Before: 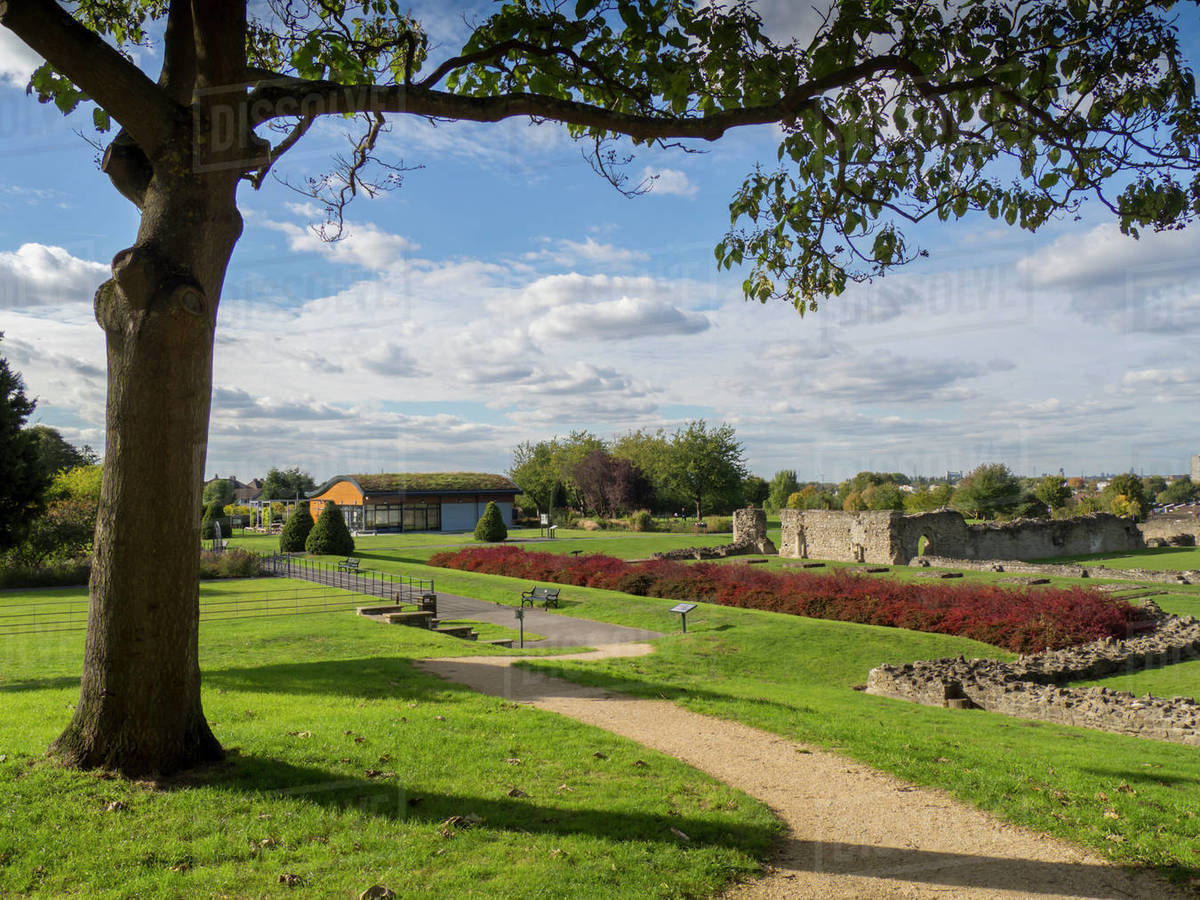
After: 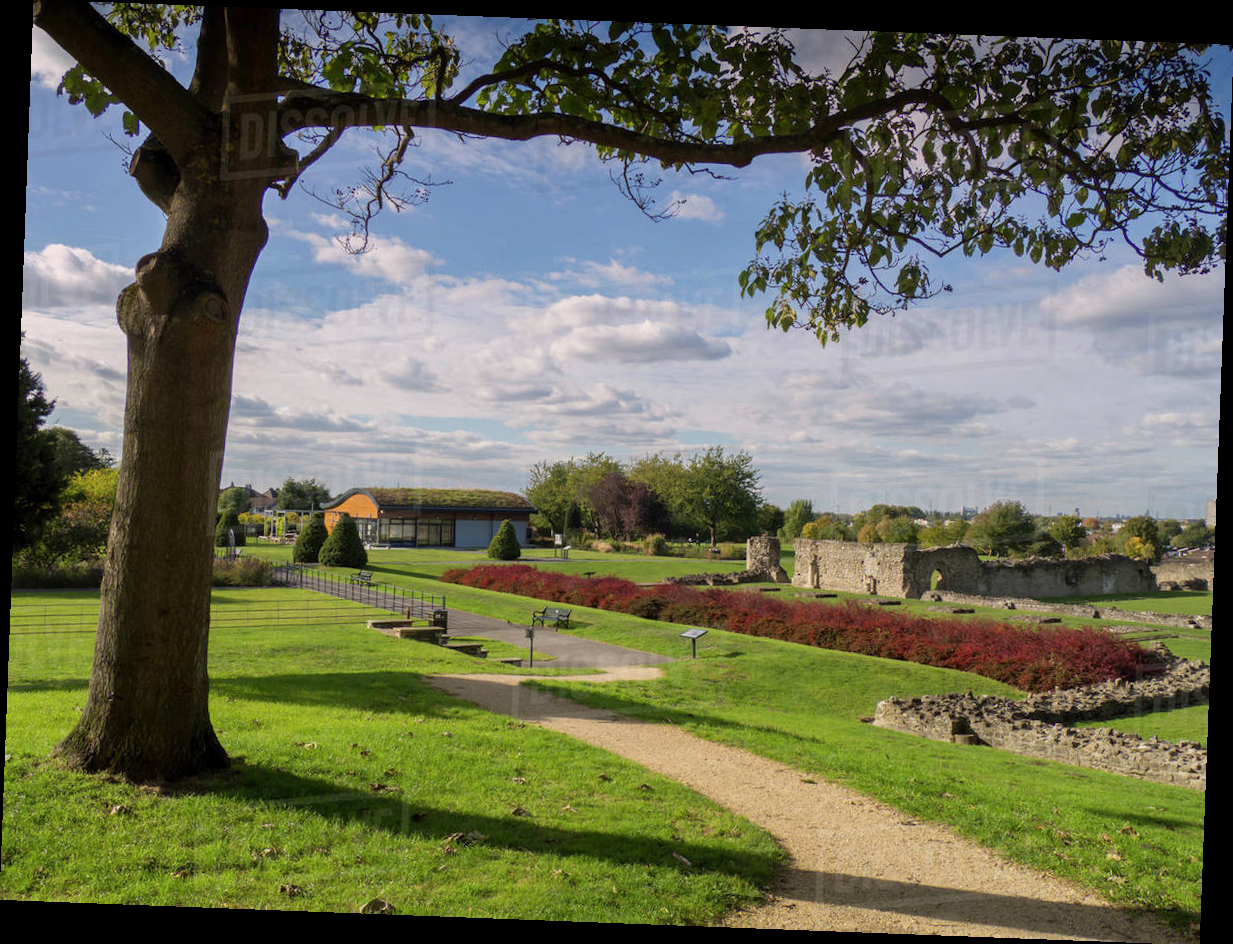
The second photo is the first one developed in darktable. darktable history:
rotate and perspective: rotation 2.17°, automatic cropping off
graduated density: density 0.38 EV, hardness 21%, rotation -6.11°, saturation 32%
